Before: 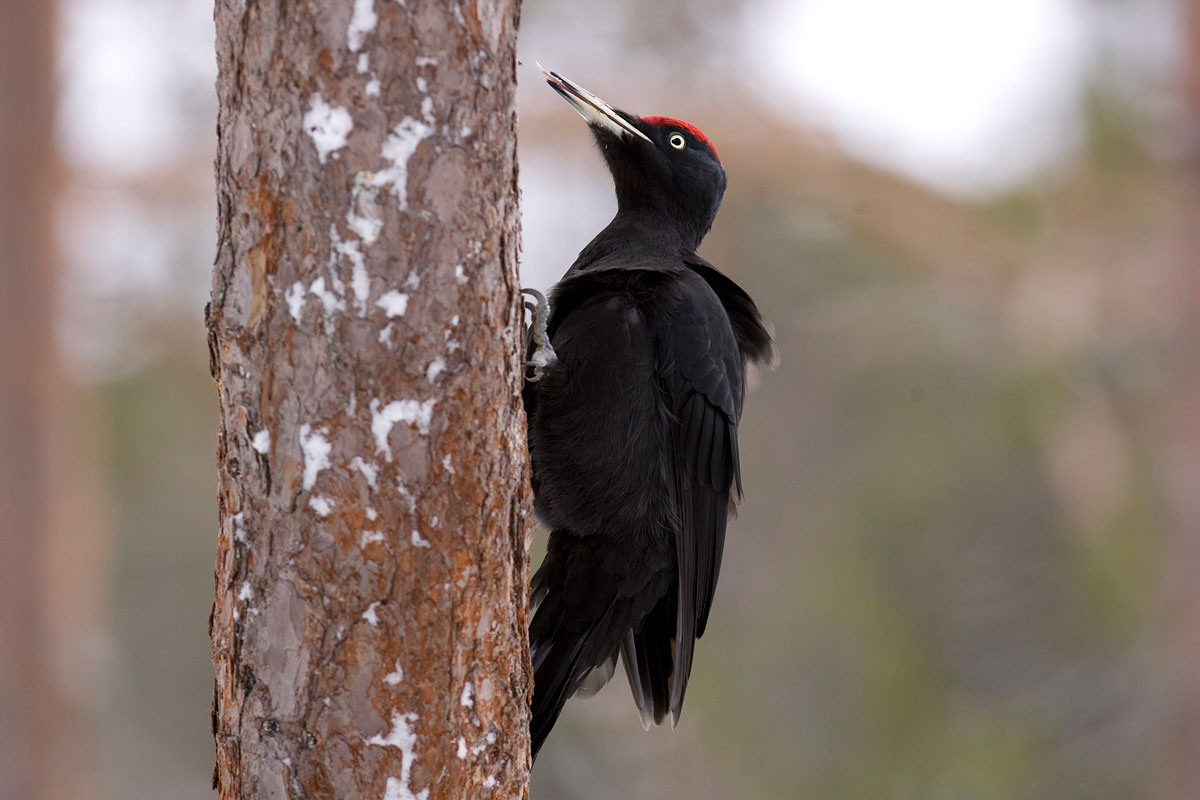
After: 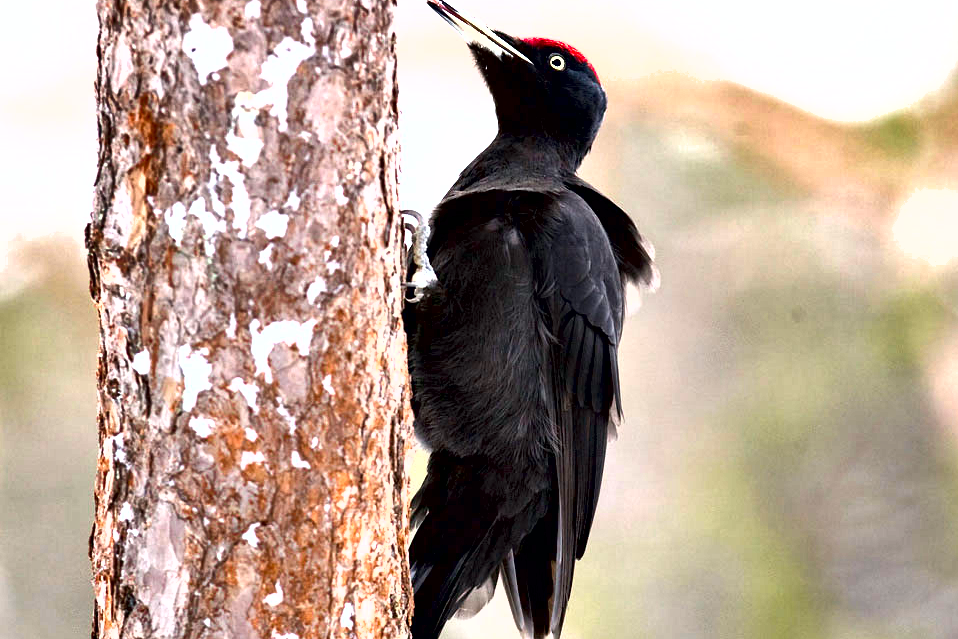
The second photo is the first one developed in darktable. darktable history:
crop and rotate: left 10.071%, top 10.071%, right 10.02%, bottom 10.02%
exposure: black level correction 0, exposure 1.675 EV, compensate exposure bias true, compensate highlight preservation false
contrast equalizer: octaves 7, y [[0.6 ×6], [0.55 ×6], [0 ×6], [0 ×6], [0 ×6]]
shadows and highlights: low approximation 0.01, soften with gaussian
